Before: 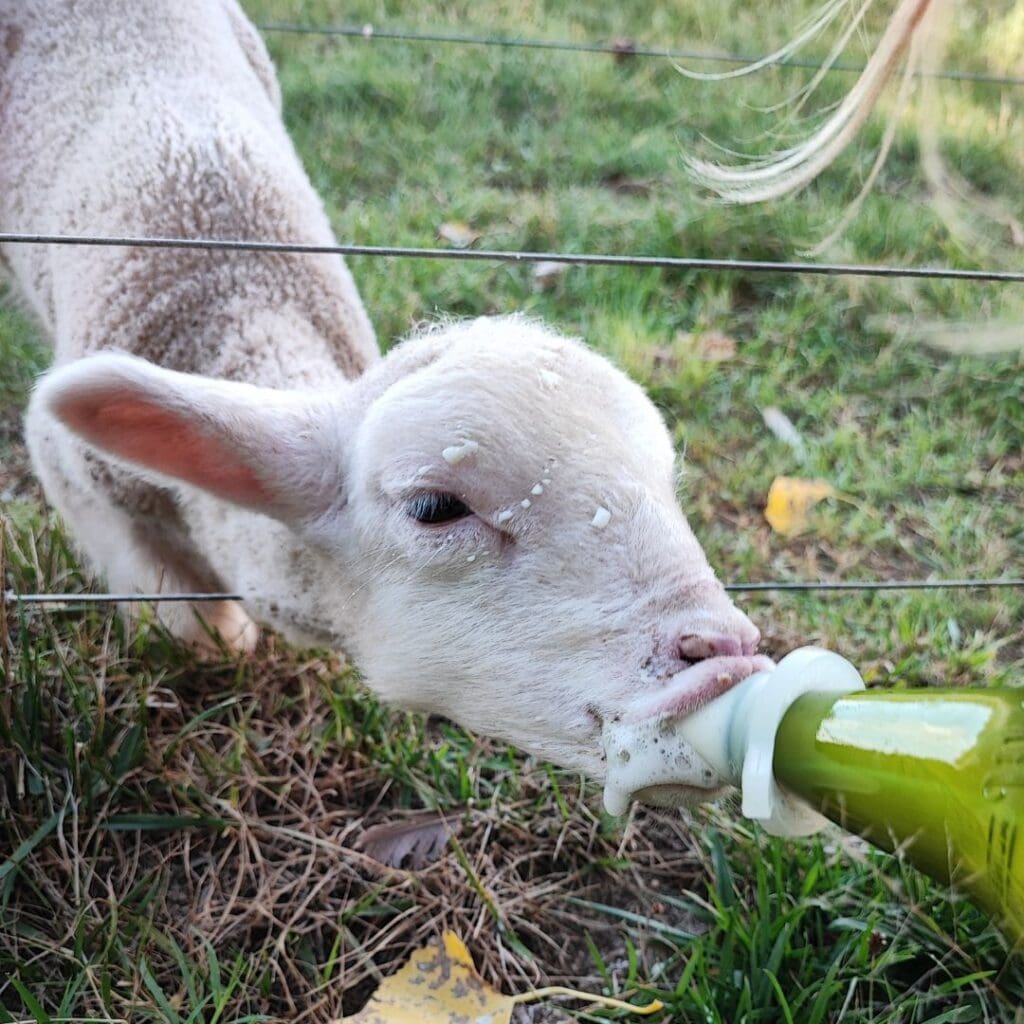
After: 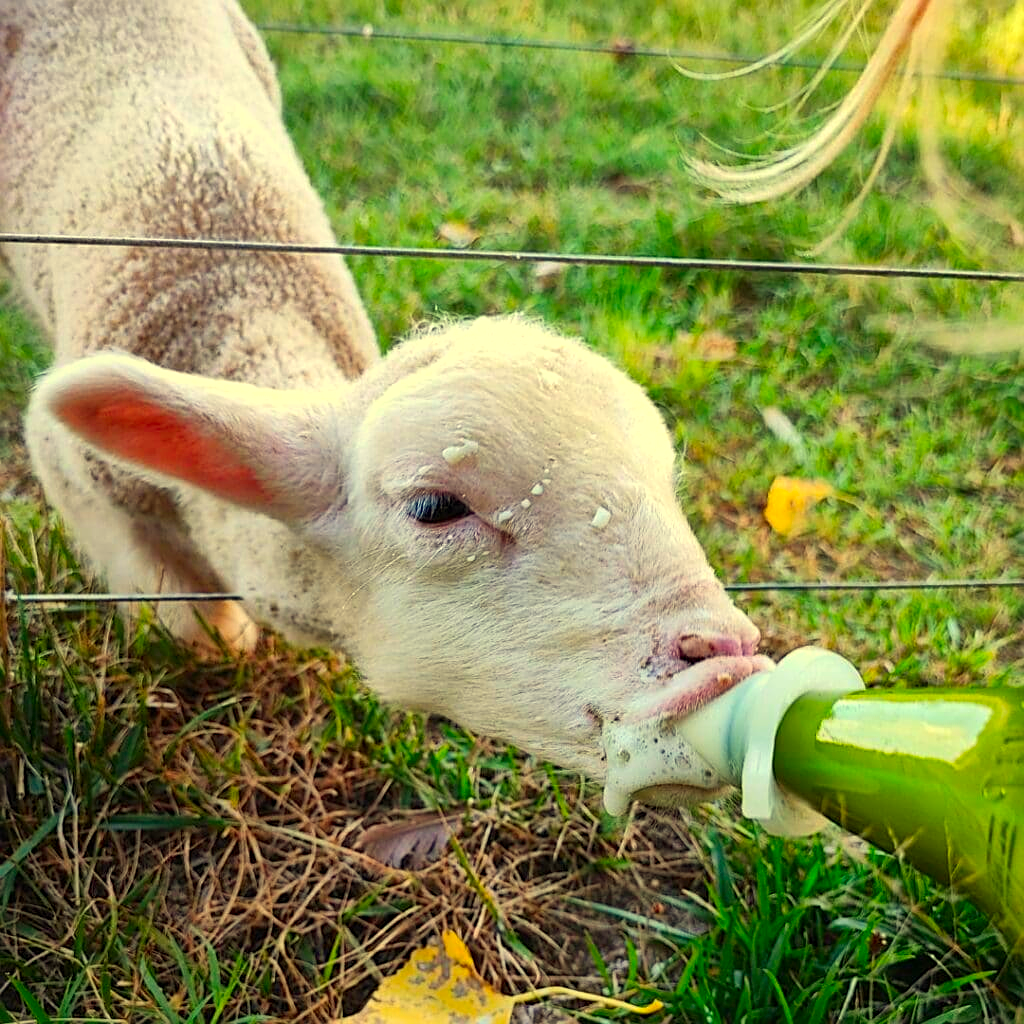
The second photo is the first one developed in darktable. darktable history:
color correction: highlights a* -10.77, highlights b* 9.8, saturation 1.72
sharpen: on, module defaults
white balance: red 1.127, blue 0.943
